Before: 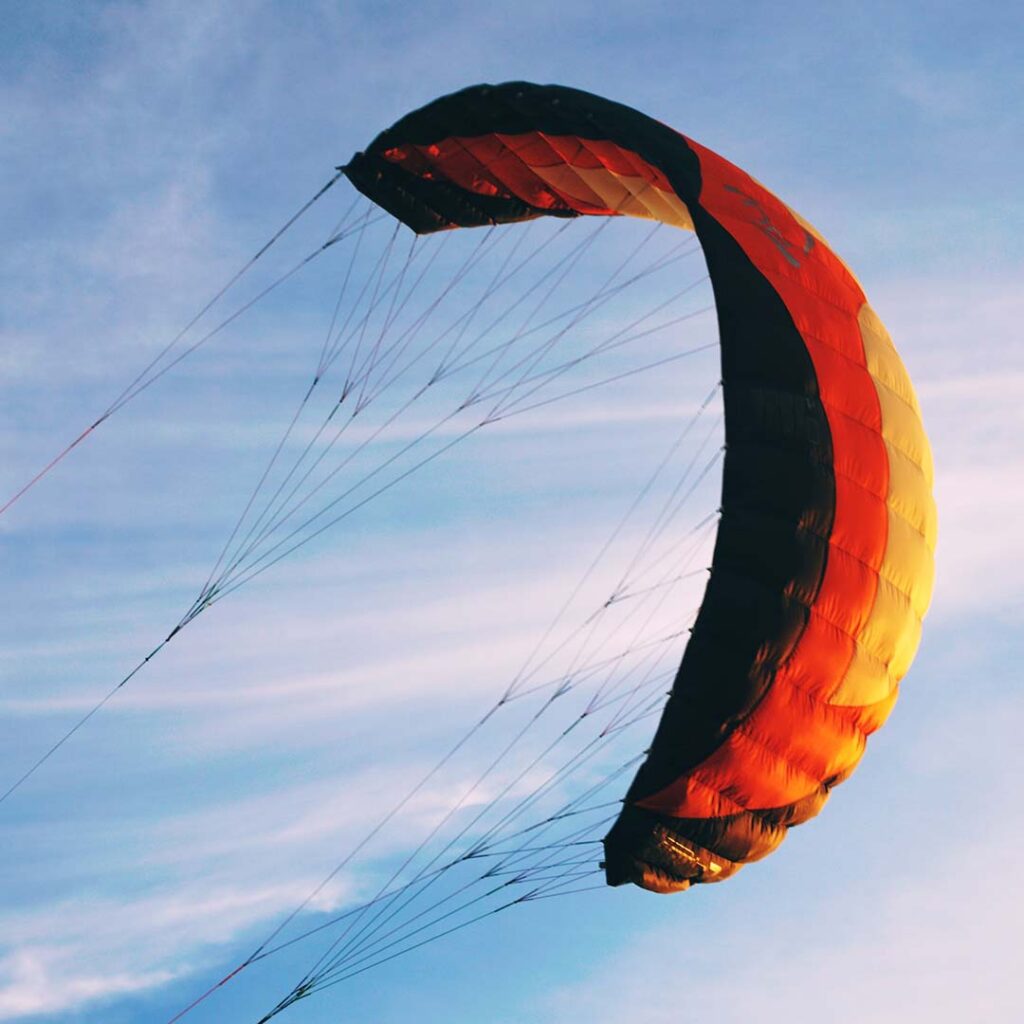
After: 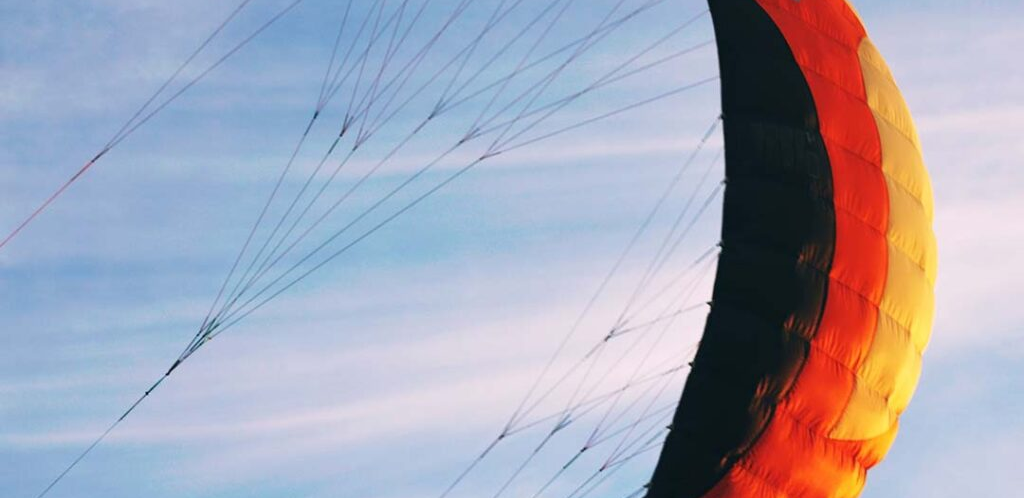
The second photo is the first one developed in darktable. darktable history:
crop and rotate: top 26.036%, bottom 25.252%
